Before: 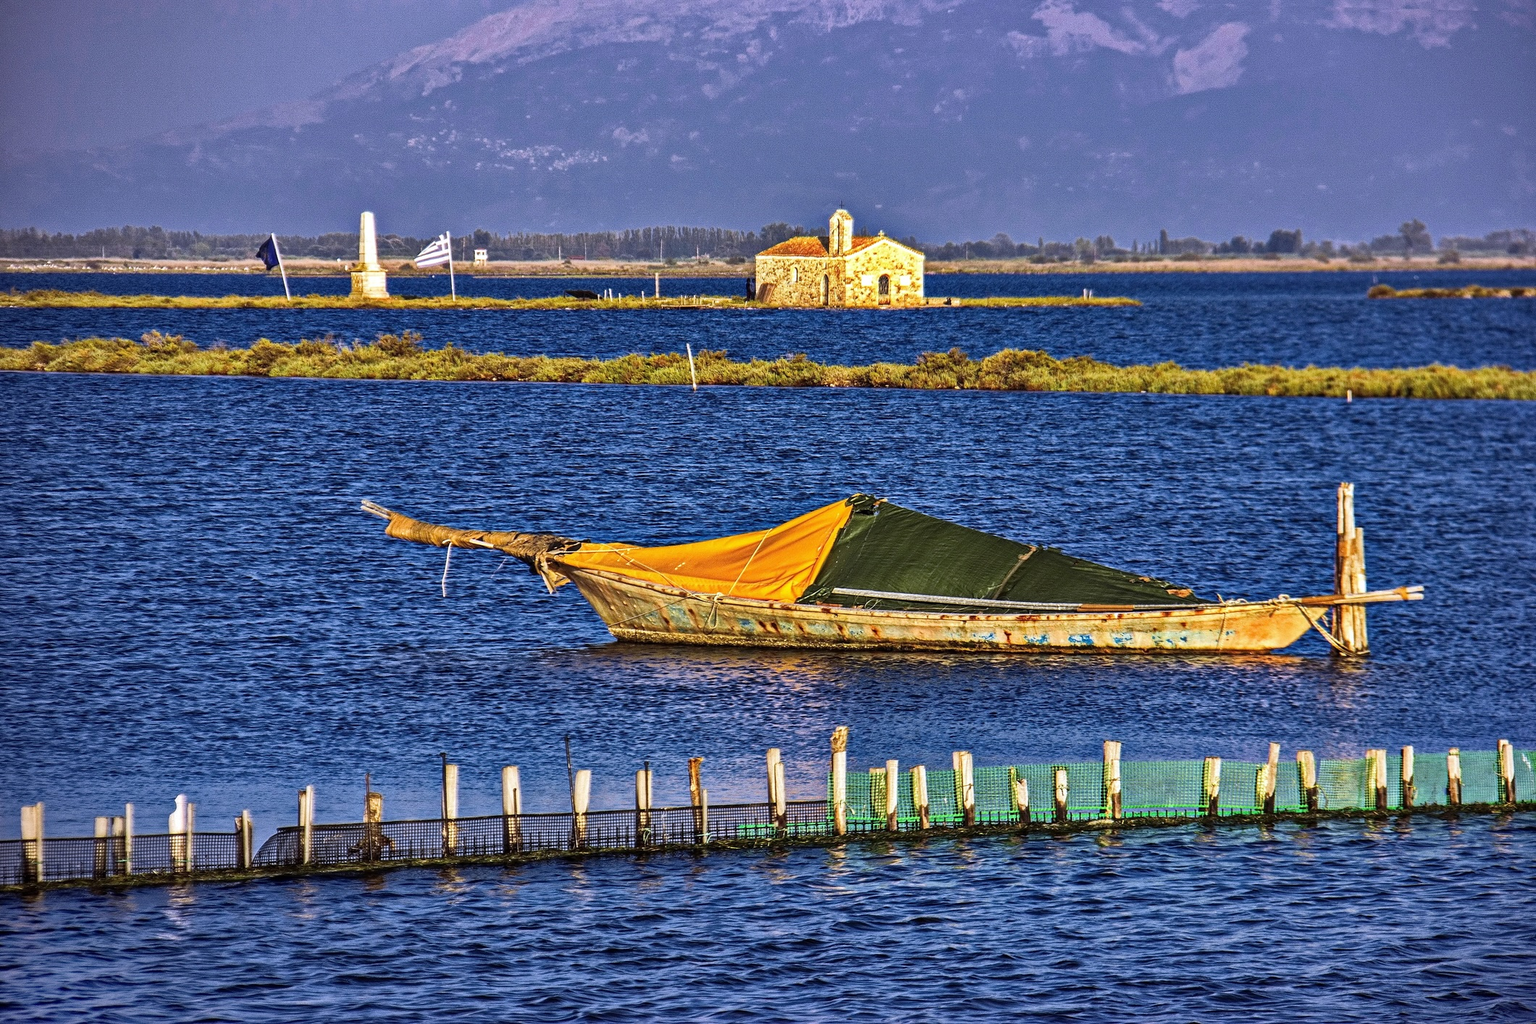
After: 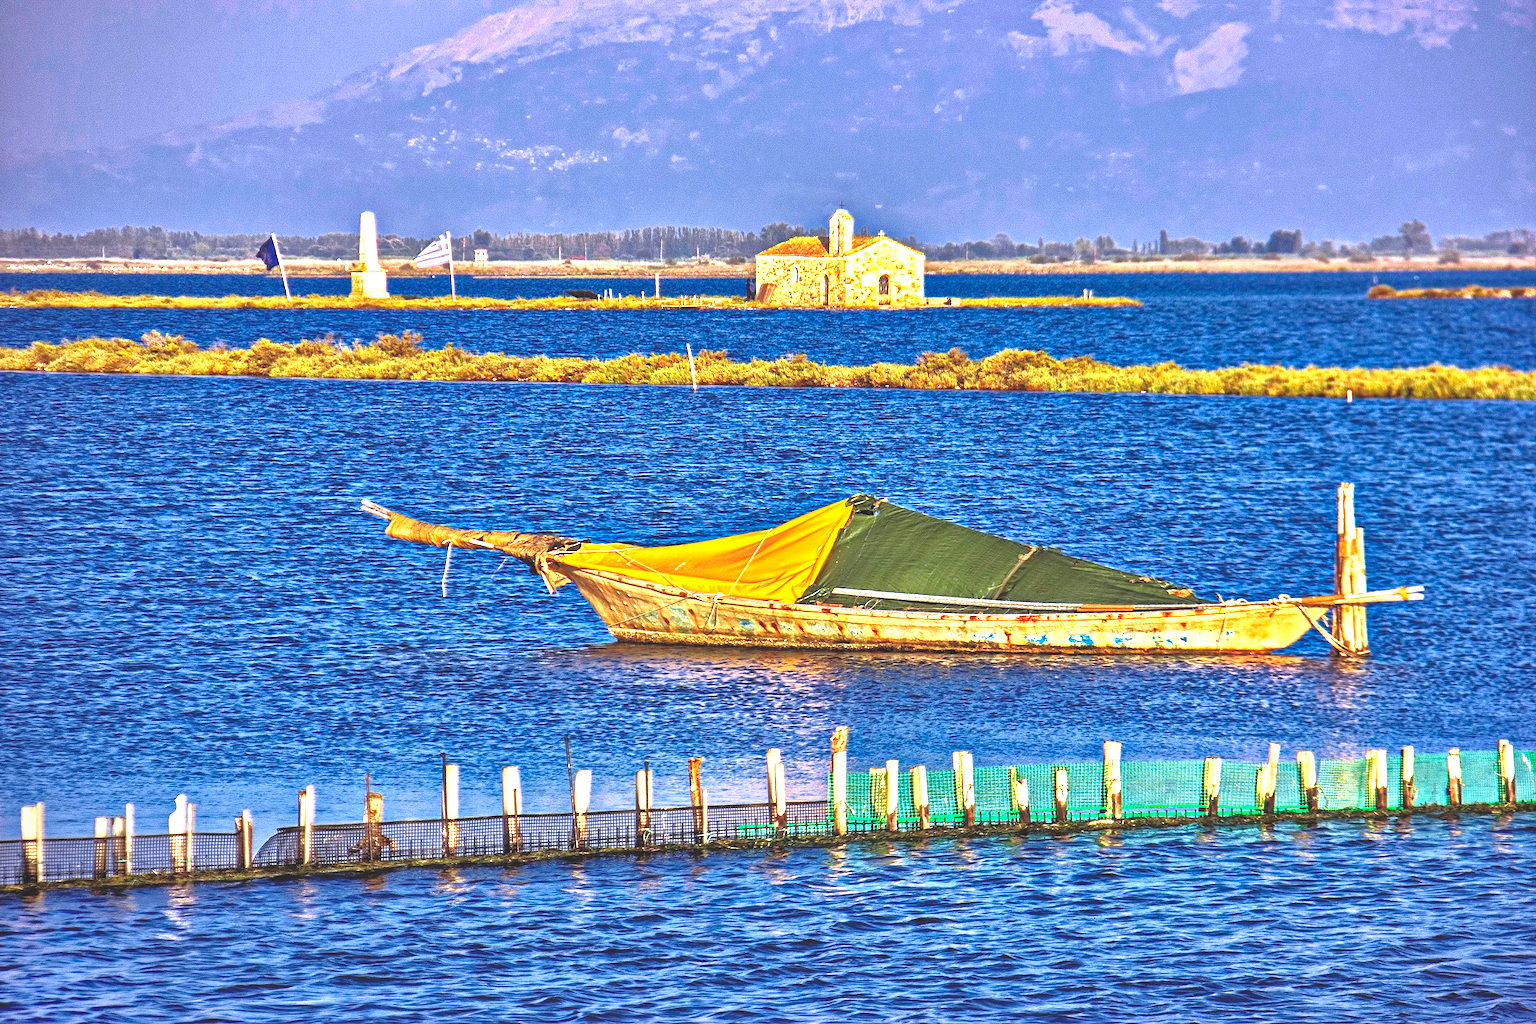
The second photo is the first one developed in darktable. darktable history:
exposure: black level correction -0.005, exposure 1 EV, compensate highlight preservation false
tone equalizer: -7 EV 0.15 EV, -6 EV 0.6 EV, -5 EV 1.15 EV, -4 EV 1.33 EV, -3 EV 1.15 EV, -2 EV 0.6 EV, -1 EV 0.15 EV, mask exposure compensation -0.5 EV
